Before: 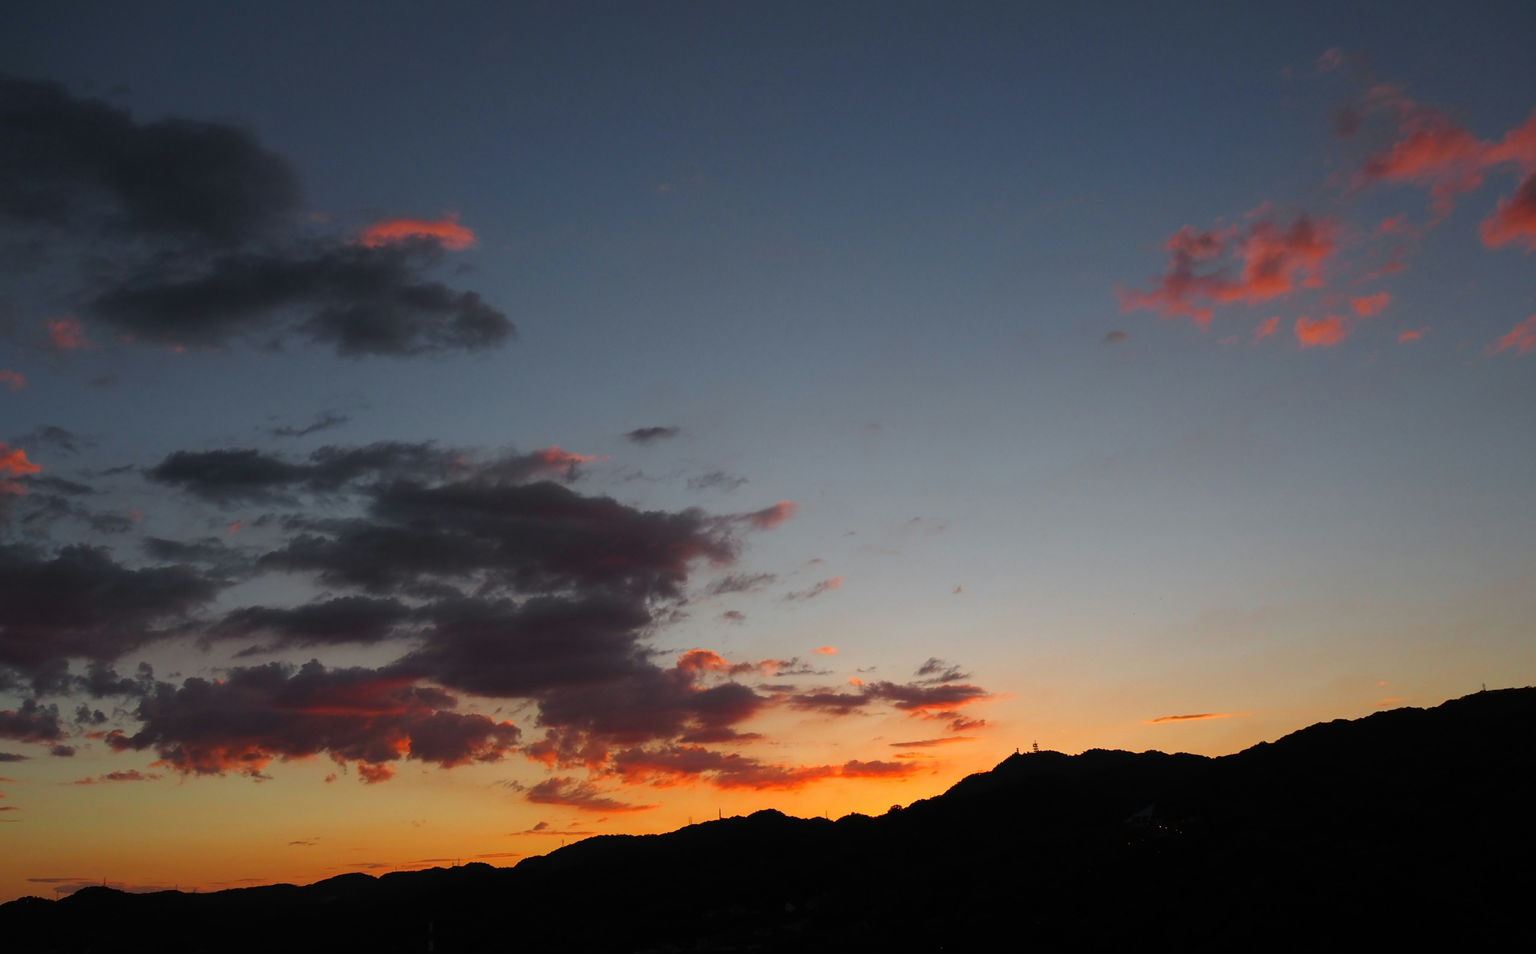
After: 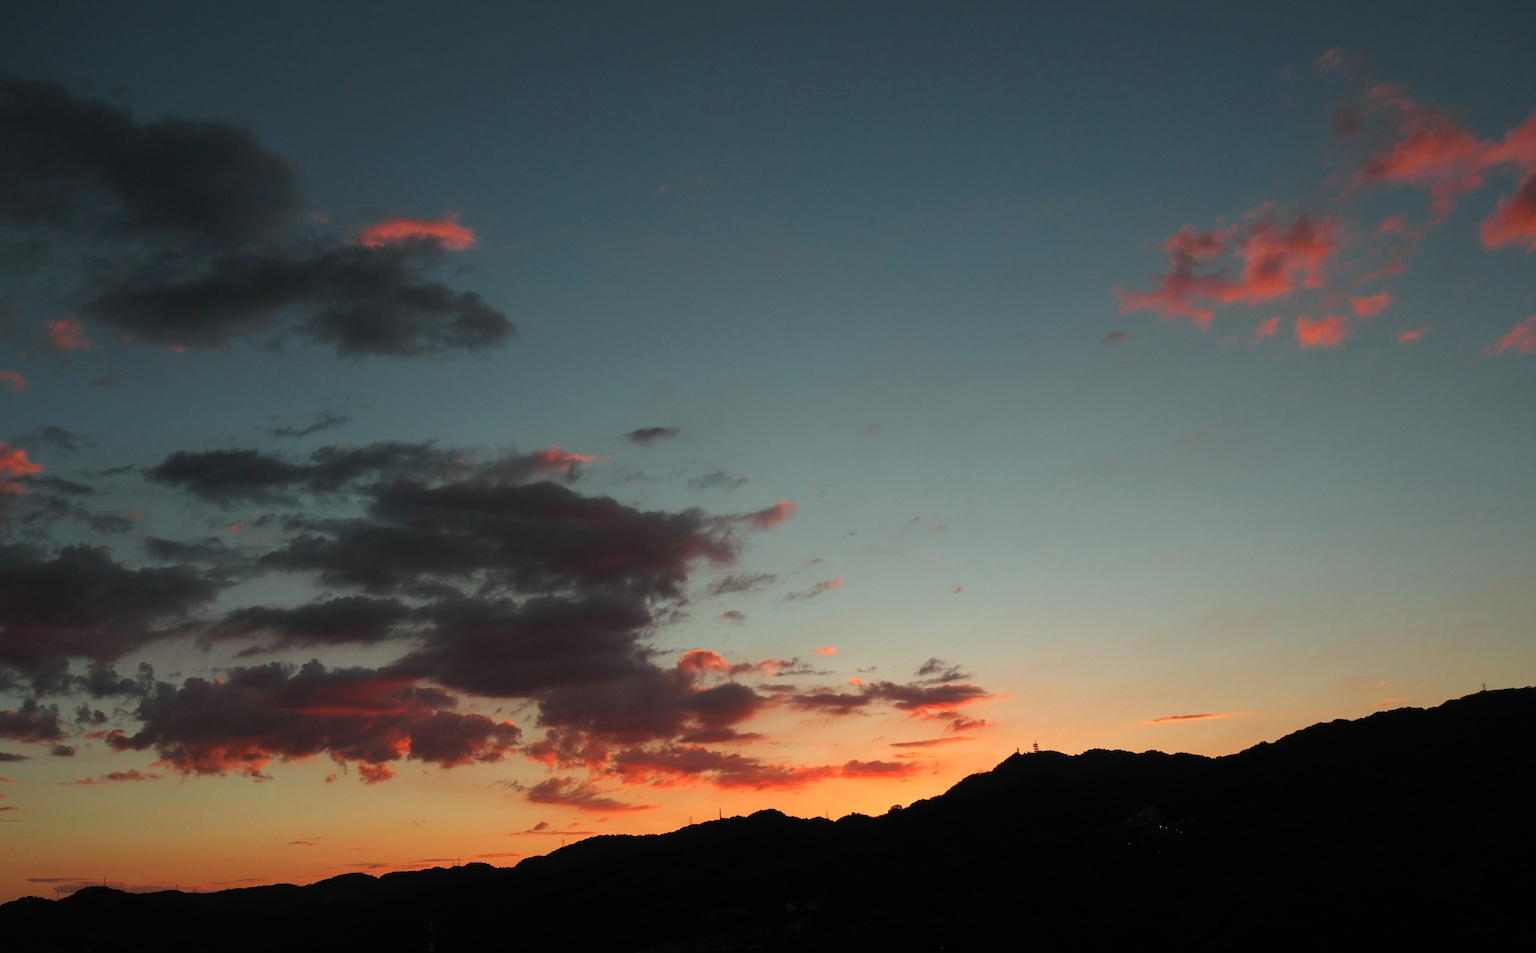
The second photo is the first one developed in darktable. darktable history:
white balance: red 1.08, blue 0.791
color correction: highlights a* -9.35, highlights b* -23.15
